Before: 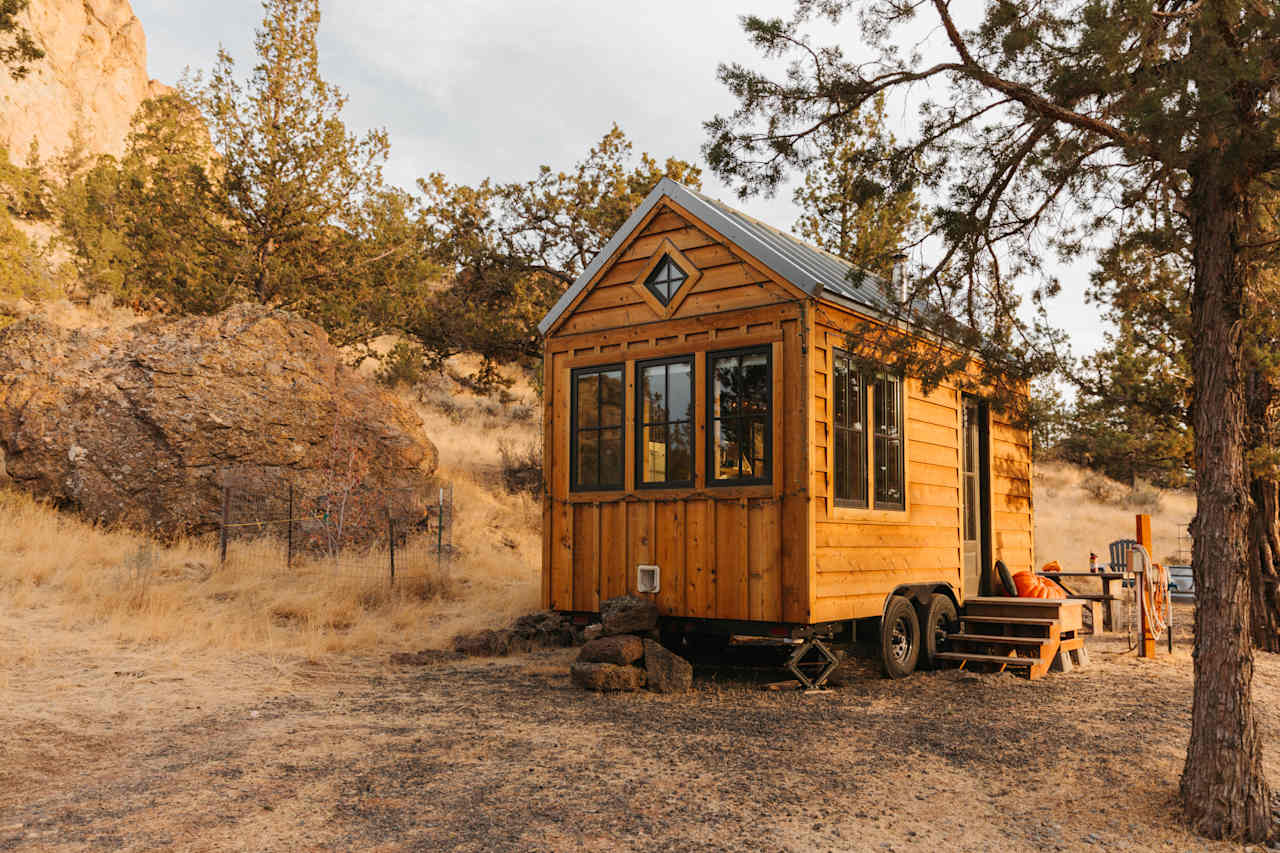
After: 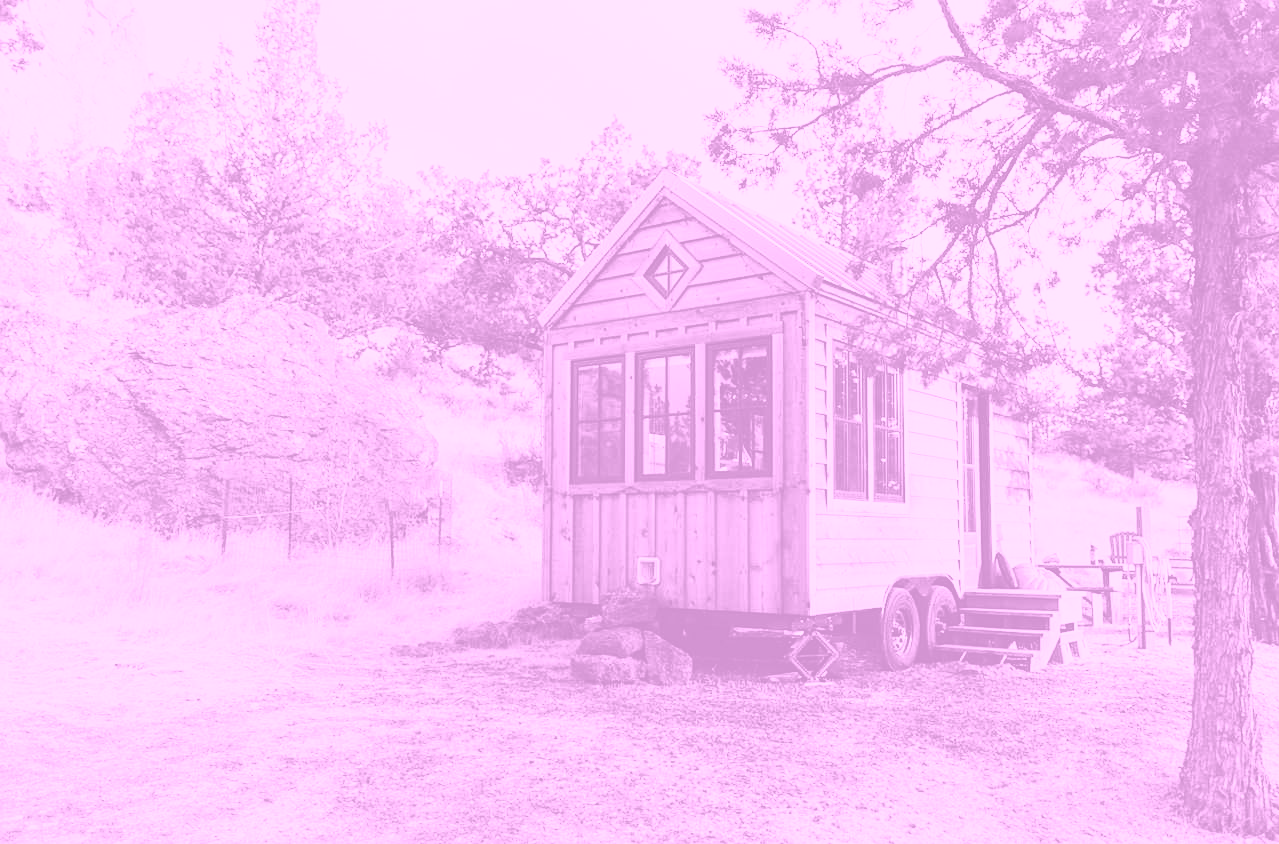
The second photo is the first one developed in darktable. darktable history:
crop: top 1.049%, right 0.001%
base curve: curves: ch0 [(0, 0) (0.028, 0.03) (0.121, 0.232) (0.46, 0.748) (0.859, 0.968) (1, 1)]
sharpen: amount 0.2
colorize: hue 331.2°, saturation 75%, source mix 30.28%, lightness 70.52%, version 1
